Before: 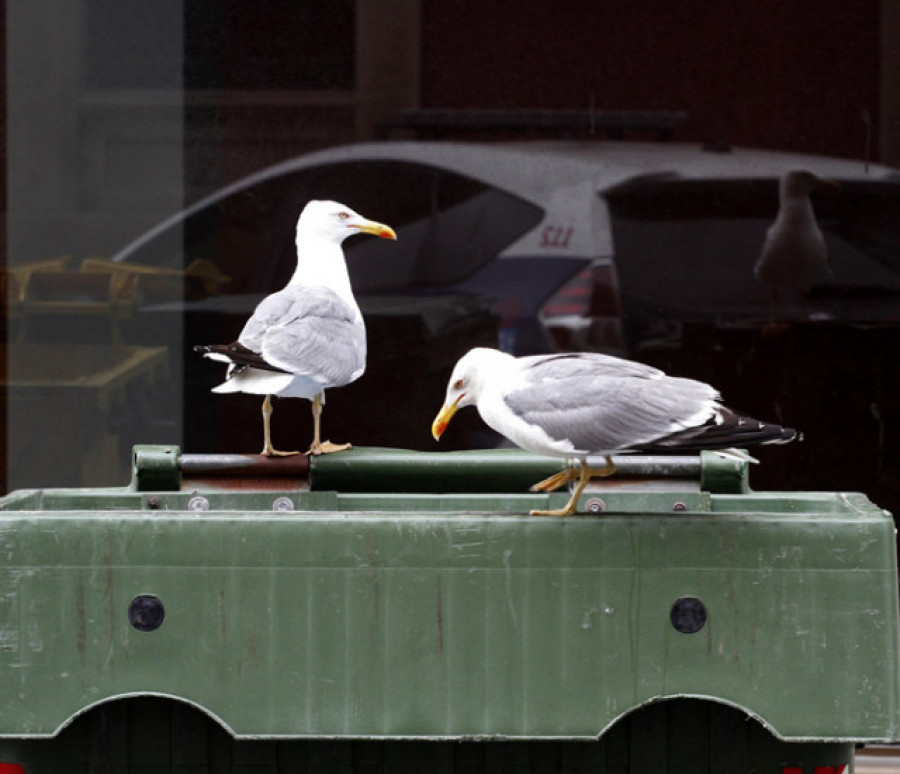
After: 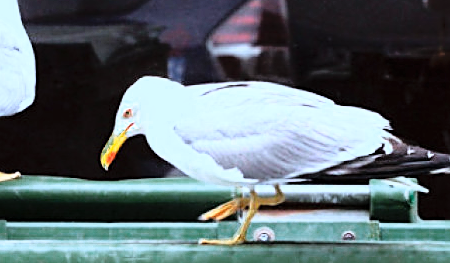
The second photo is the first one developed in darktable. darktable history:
sharpen: on, module defaults
crop: left 36.801%, top 35.085%, right 13.164%, bottom 30.864%
shadows and highlights: soften with gaussian
color calibration: illuminant F (fluorescent), F source F9 (Cool White Deluxe 4150 K) – high CRI, x 0.374, y 0.373, temperature 4160.46 K
contrast brightness saturation: brightness 0.093, saturation 0.193
base curve: curves: ch0 [(0, 0) (0.012, 0.01) (0.073, 0.168) (0.31, 0.711) (0.645, 0.957) (1, 1)]
color correction: highlights b* 0.021
color zones: curves: ch0 [(0.25, 0.5) (0.347, 0.092) (0.75, 0.5)]; ch1 [(0.25, 0.5) (0.33, 0.51) (0.75, 0.5)]
